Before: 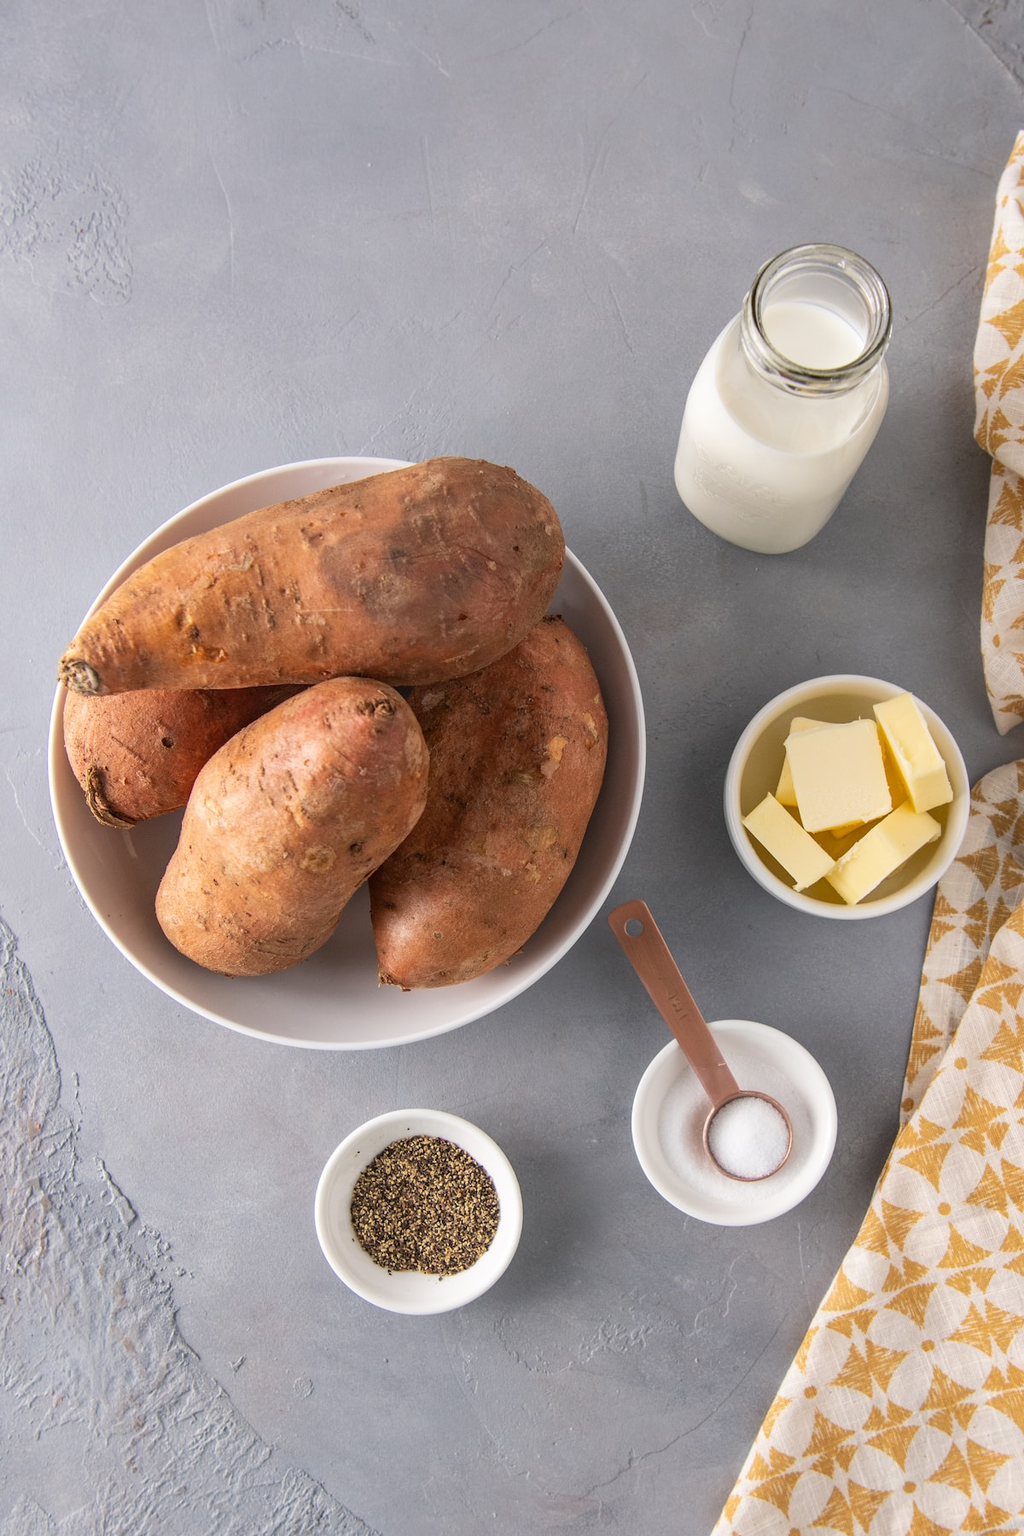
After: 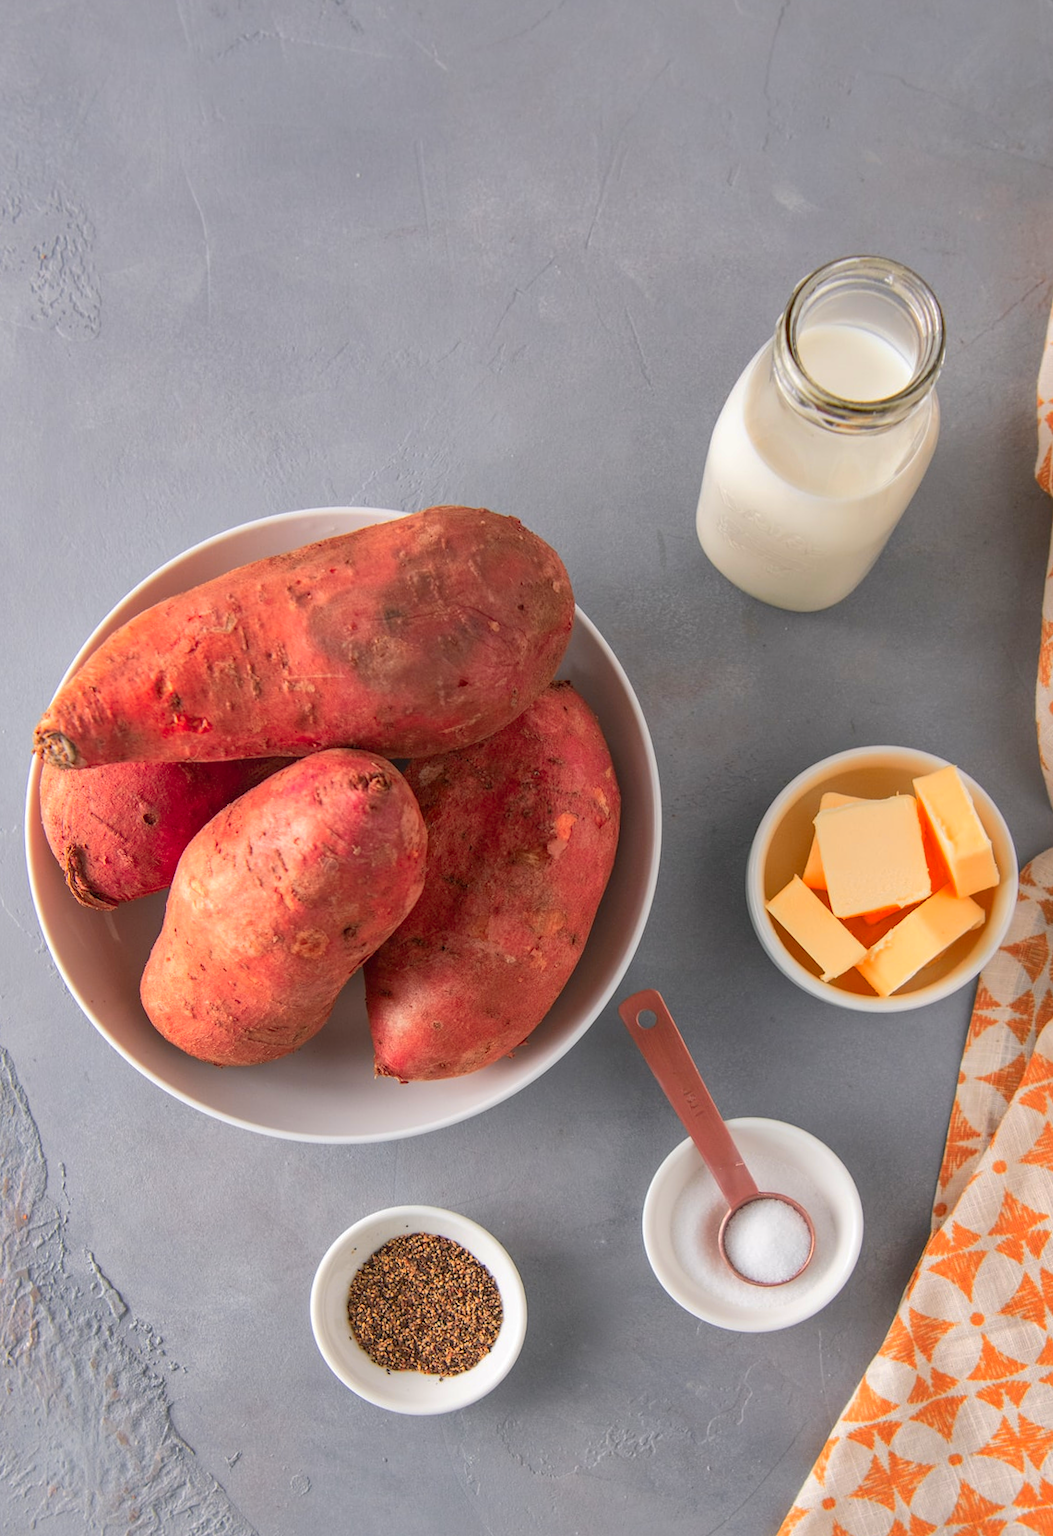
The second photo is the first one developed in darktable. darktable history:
rotate and perspective: rotation 0.074°, lens shift (vertical) 0.096, lens shift (horizontal) -0.041, crop left 0.043, crop right 0.952, crop top 0.024, crop bottom 0.979
shadows and highlights: on, module defaults
color zones: curves: ch1 [(0.24, 0.629) (0.75, 0.5)]; ch2 [(0.255, 0.454) (0.745, 0.491)], mix 102.12%
crop and rotate: top 0%, bottom 5.097%
